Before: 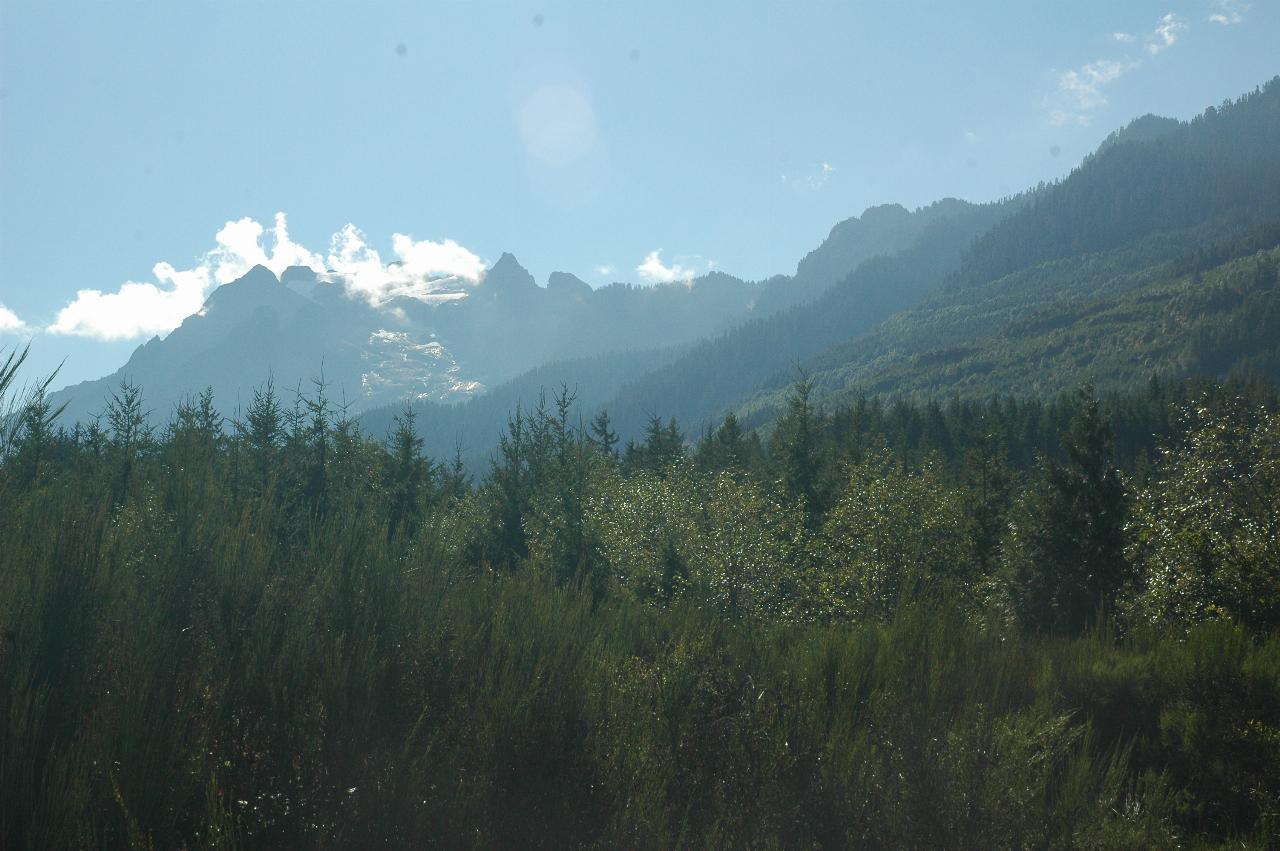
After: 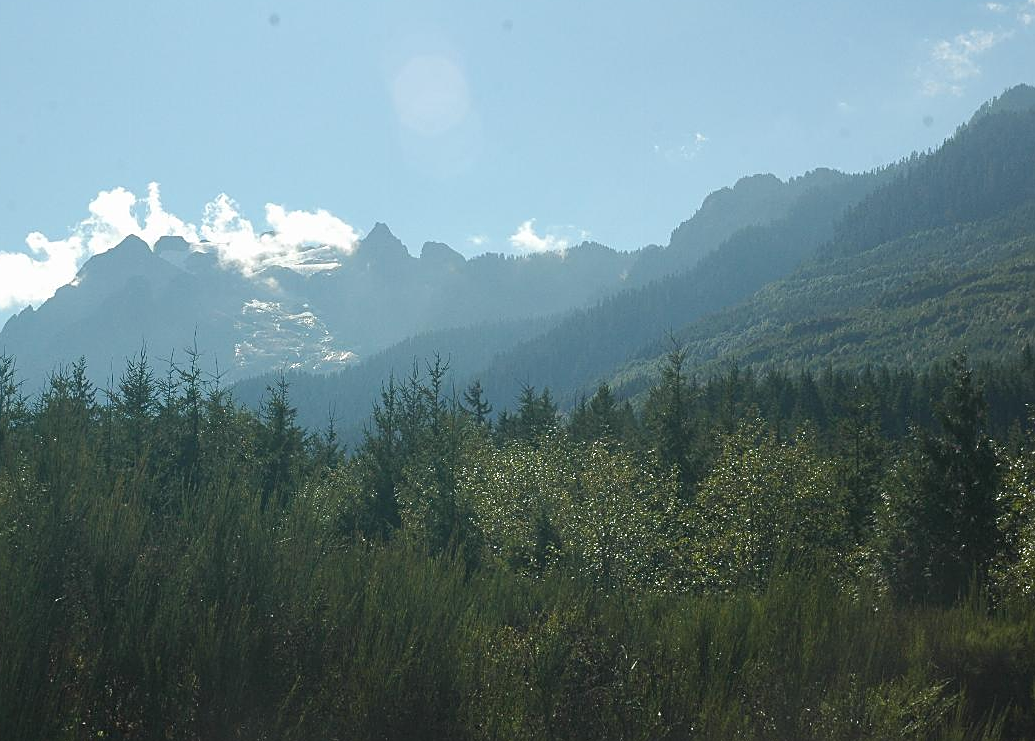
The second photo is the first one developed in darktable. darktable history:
crop: left 9.951%, top 3.619%, right 9.176%, bottom 9.287%
sharpen: on, module defaults
